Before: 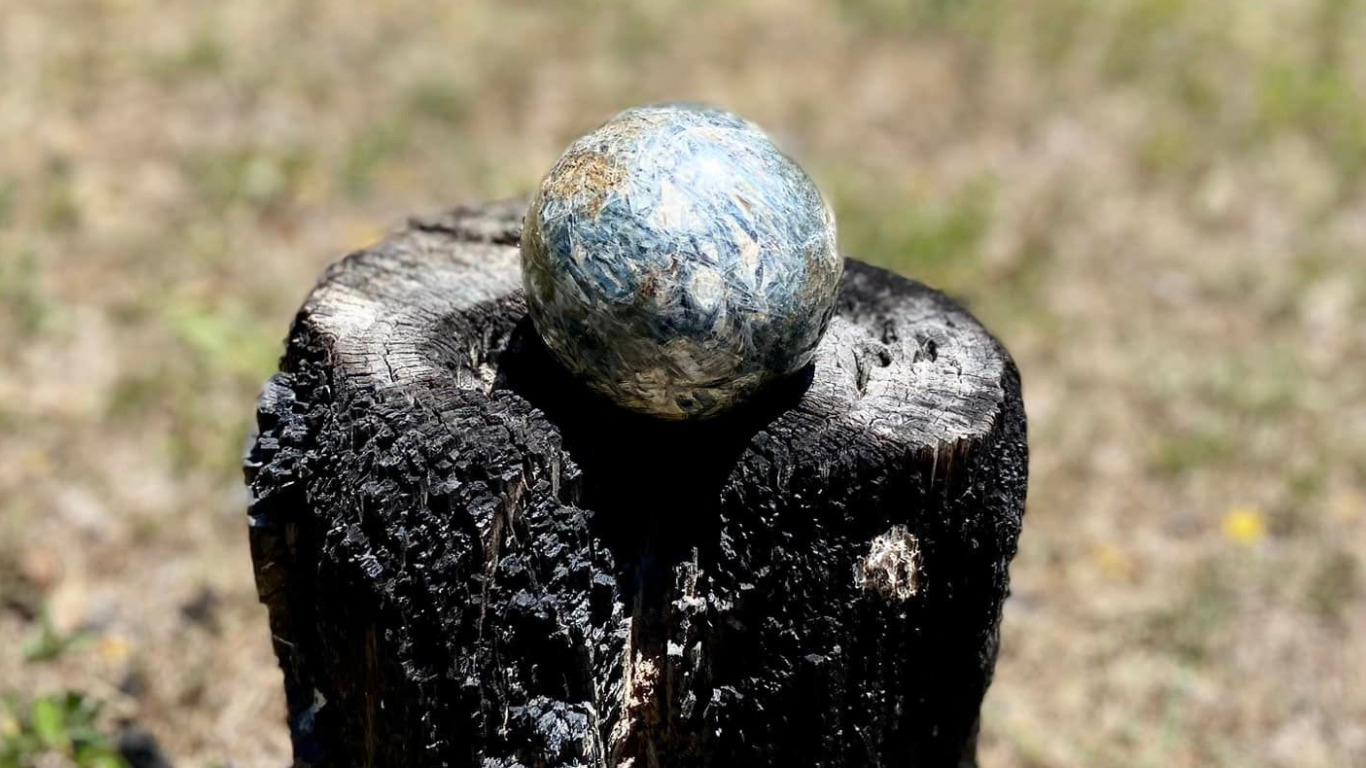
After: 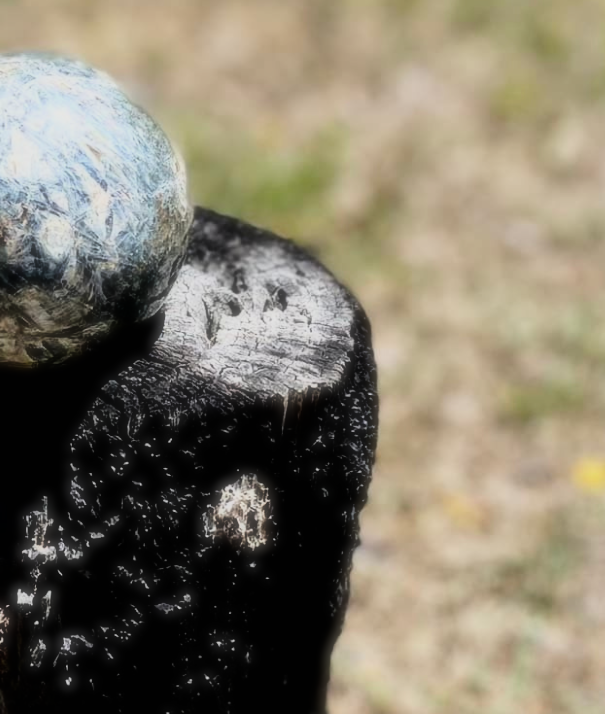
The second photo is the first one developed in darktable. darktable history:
crop: left 47.628%, top 6.643%, right 7.874%
soften: size 19.52%, mix 20.32%
filmic rgb: black relative exposure -11.88 EV, white relative exposure 5.43 EV, threshold 3 EV, hardness 4.49, latitude 50%, contrast 1.14, color science v5 (2021), contrast in shadows safe, contrast in highlights safe, enable highlight reconstruction true
